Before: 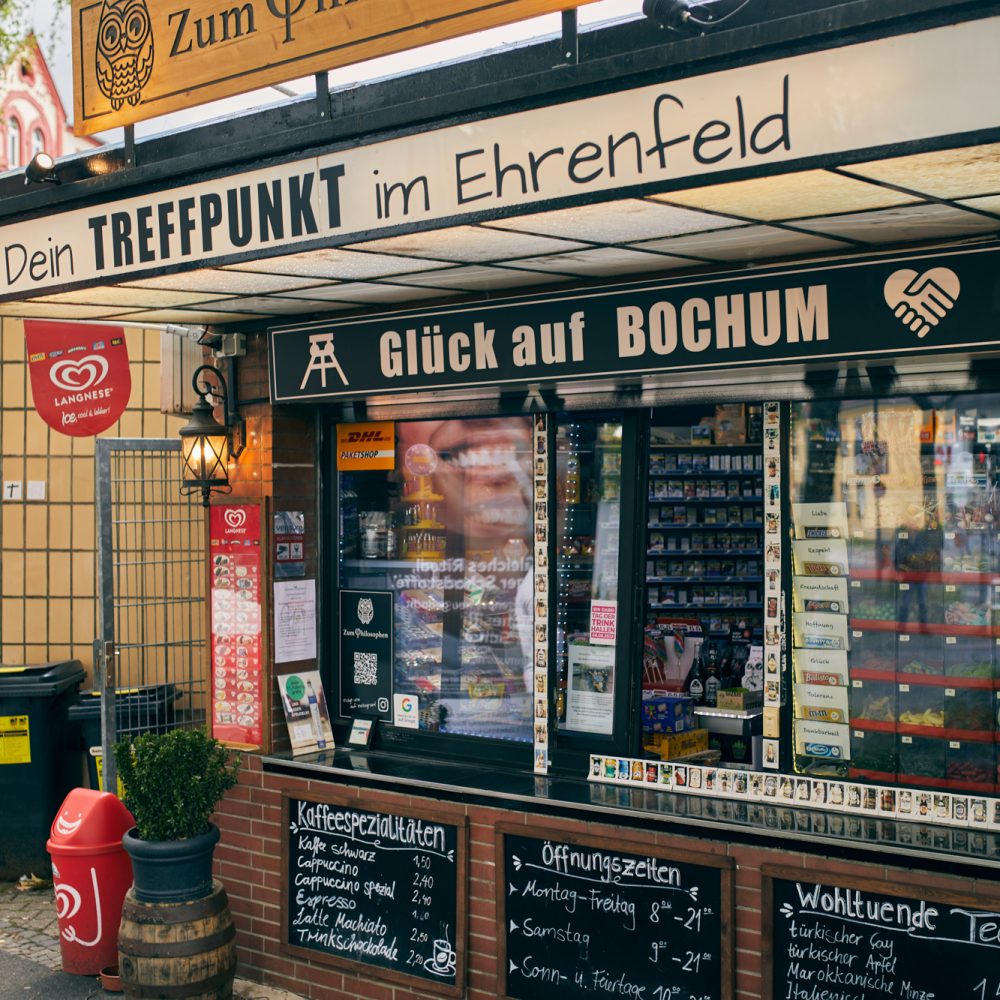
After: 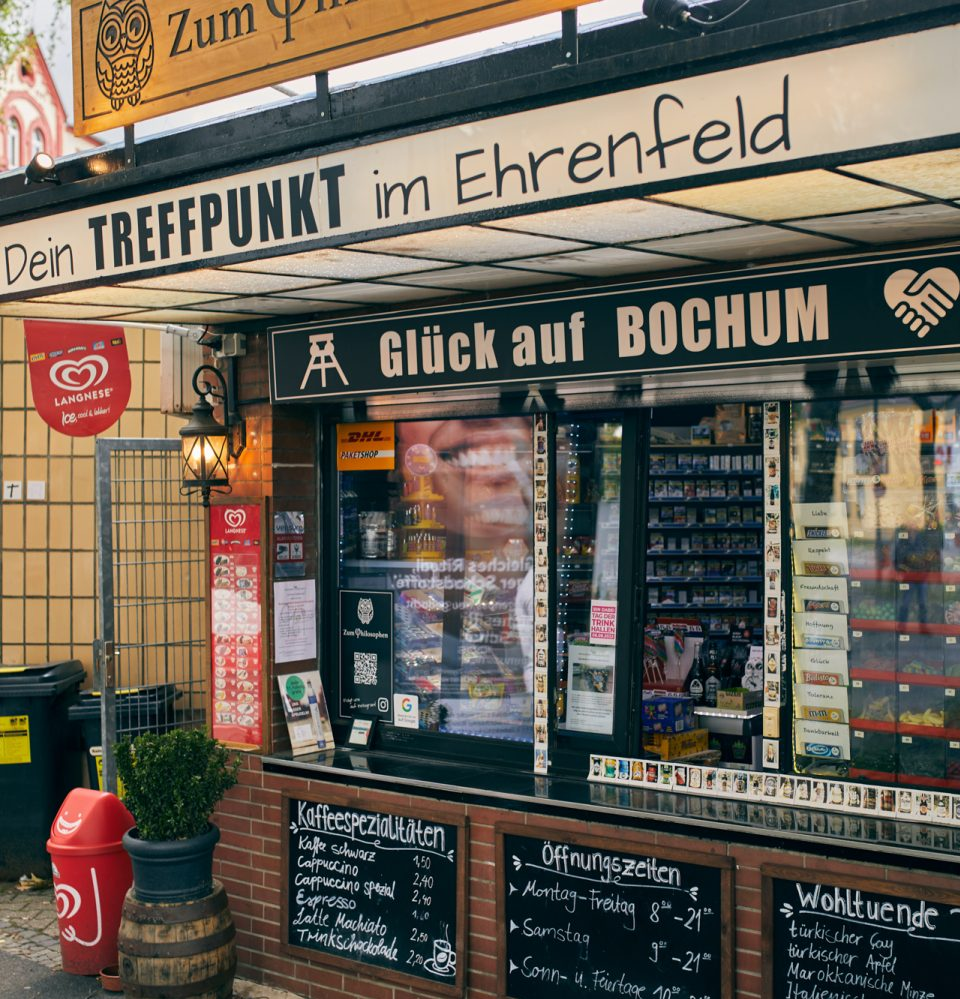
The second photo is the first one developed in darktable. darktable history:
crop: right 3.974%, bottom 0.049%
